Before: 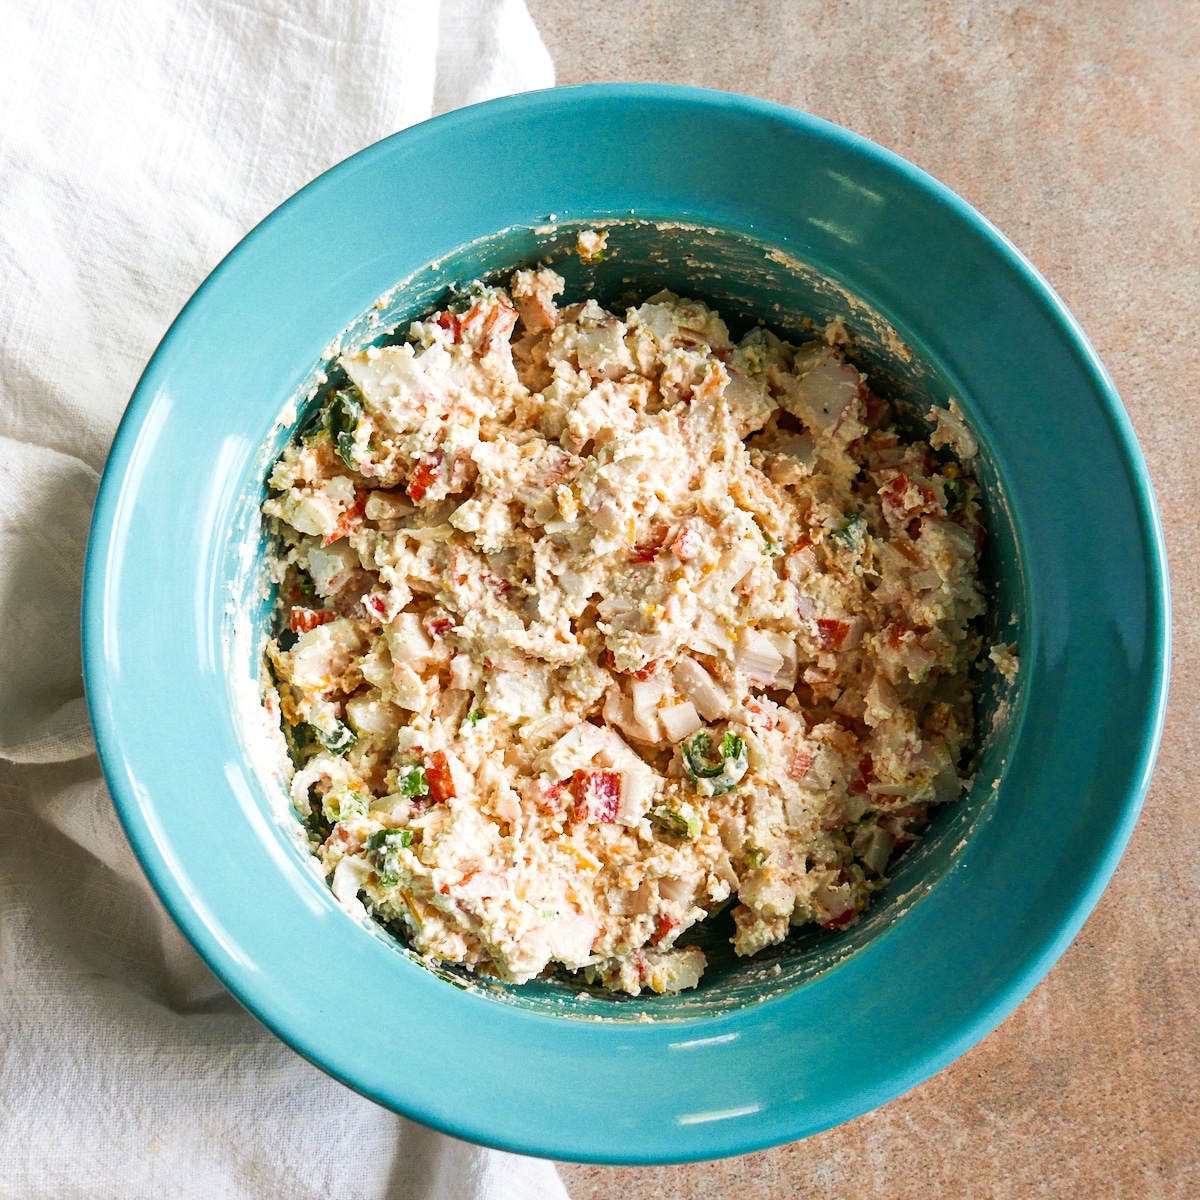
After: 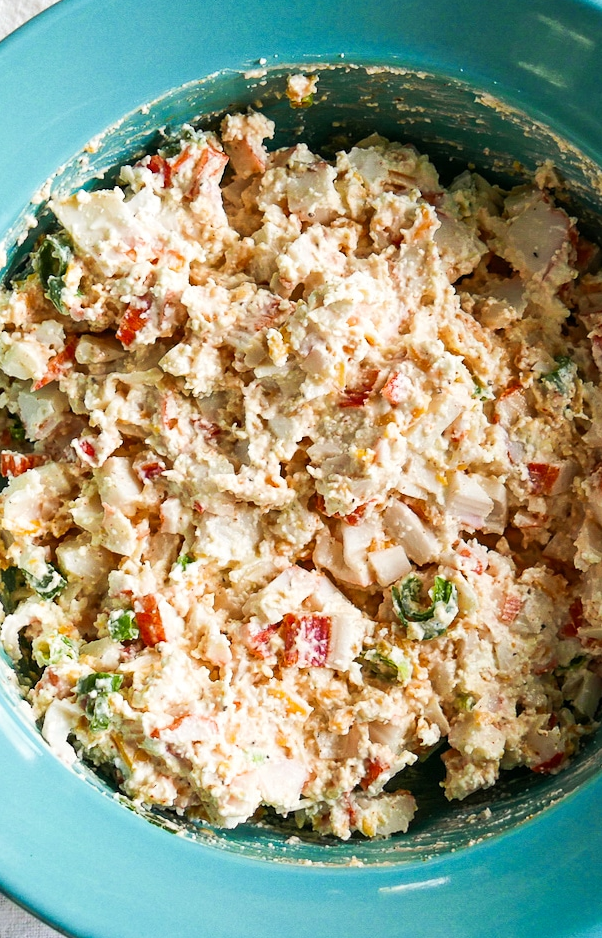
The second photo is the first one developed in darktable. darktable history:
crop and rotate: angle 0.019°, left 24.225%, top 13.07%, right 25.54%, bottom 8.66%
